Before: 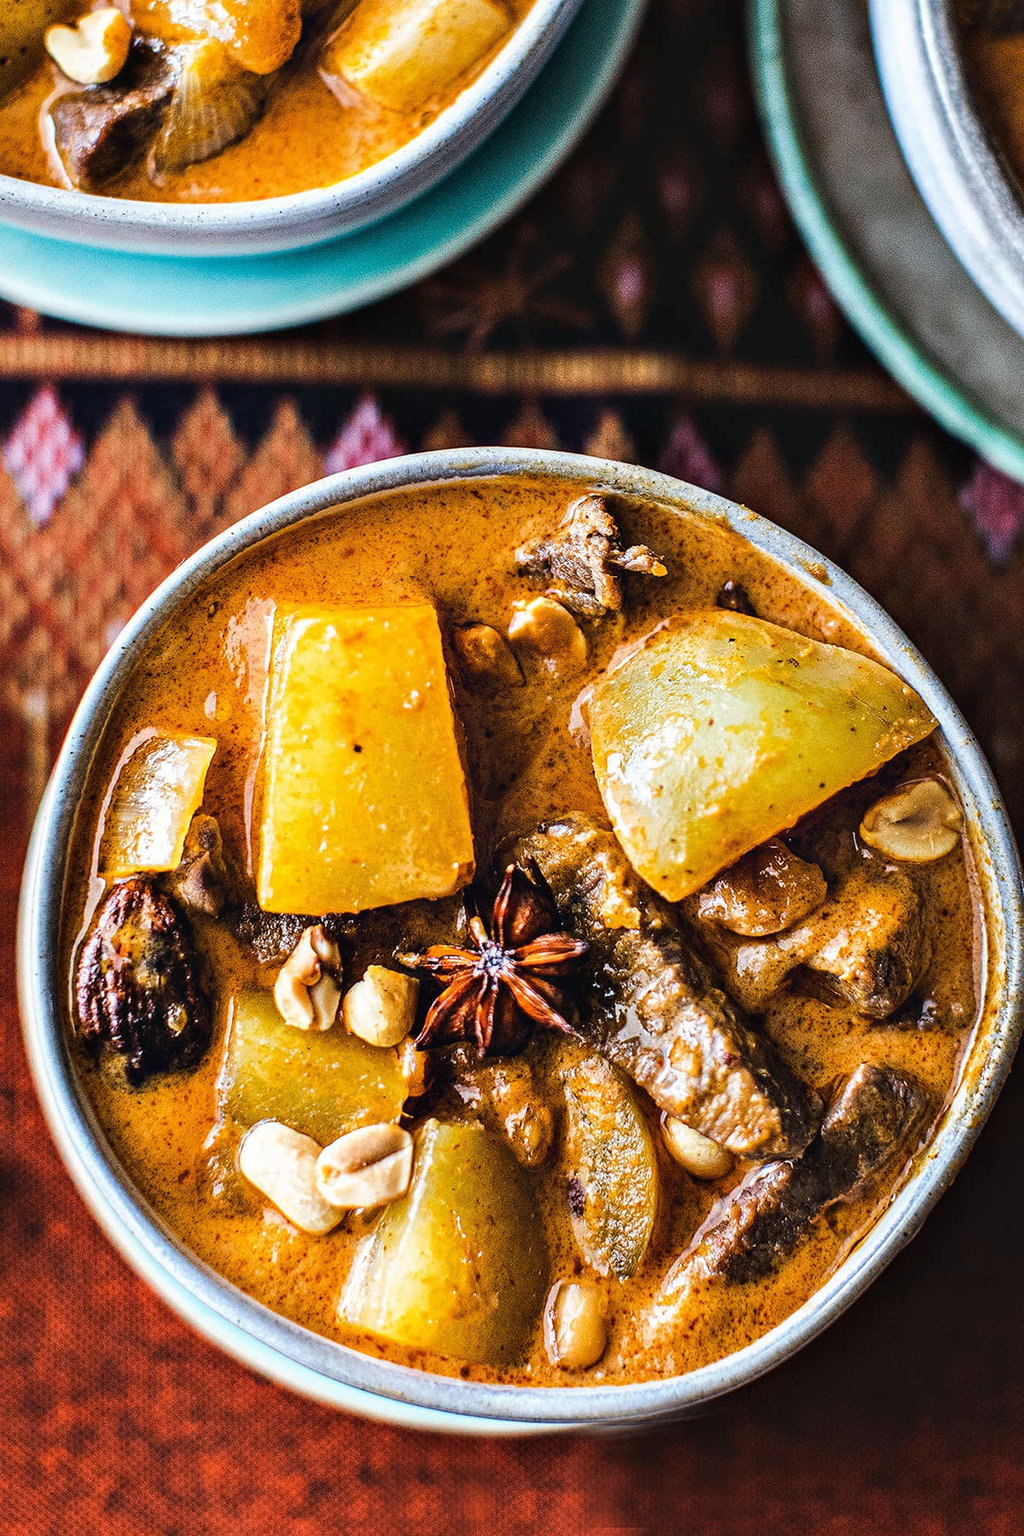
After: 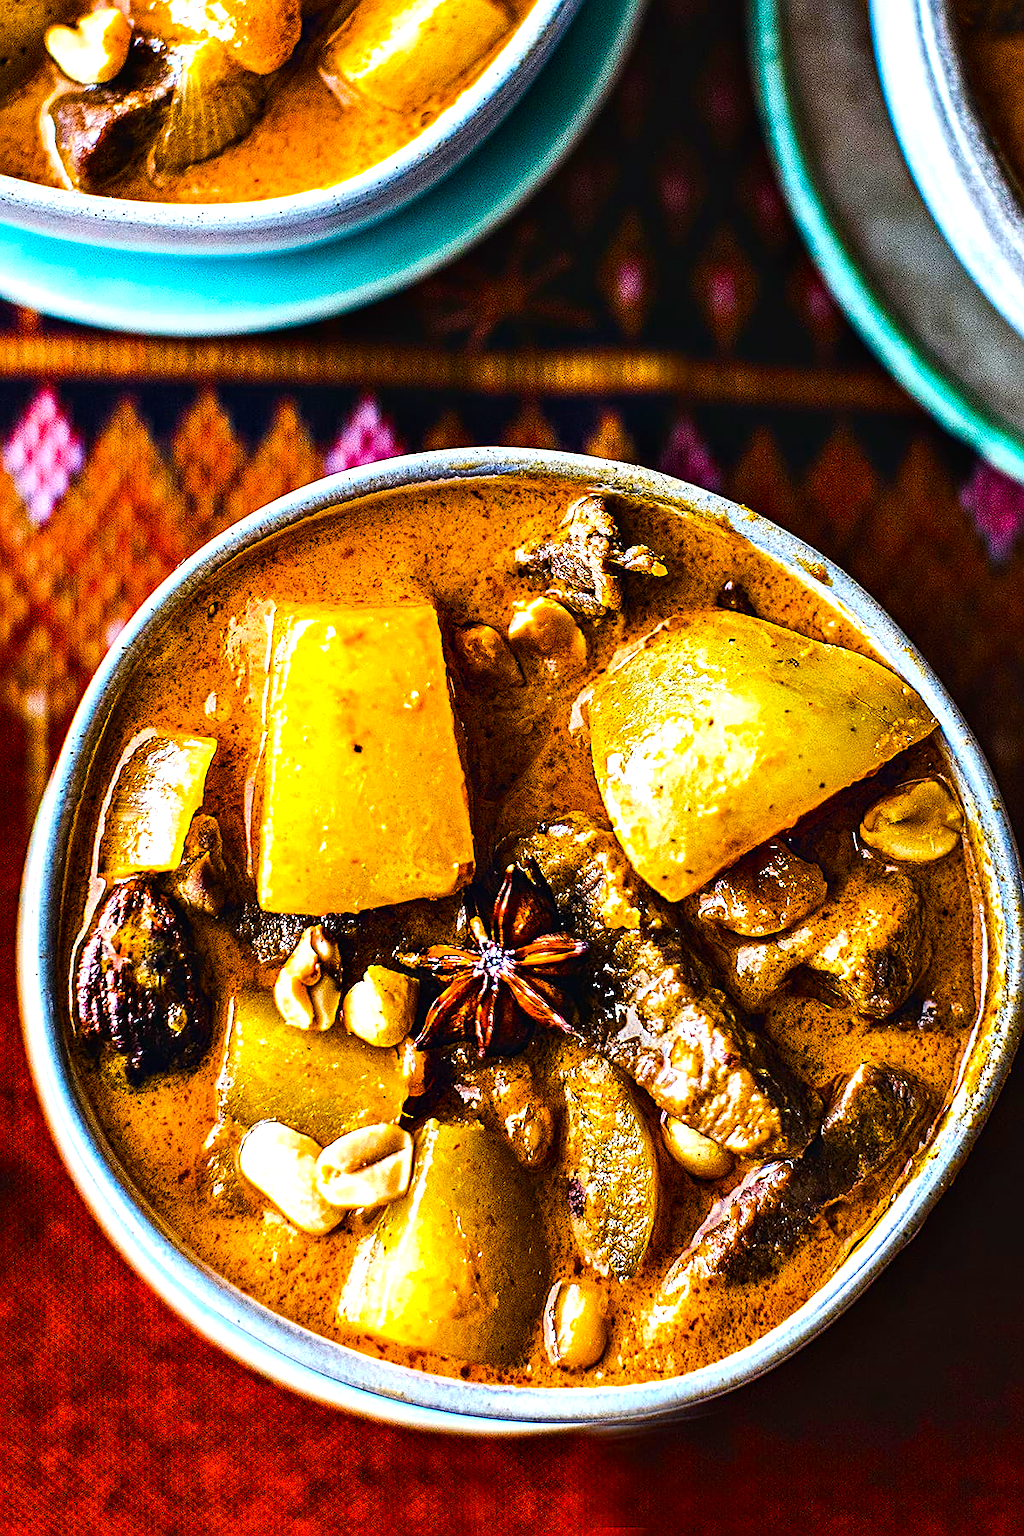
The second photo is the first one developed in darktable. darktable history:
contrast brightness saturation: contrast 0.04, saturation 0.16
sharpen: on, module defaults
color balance rgb: linear chroma grading › global chroma 9%, perceptual saturation grading › global saturation 36%, perceptual saturation grading › shadows 35%, perceptual brilliance grading › global brilliance 15%, perceptual brilliance grading › shadows -35%, global vibrance 15%
